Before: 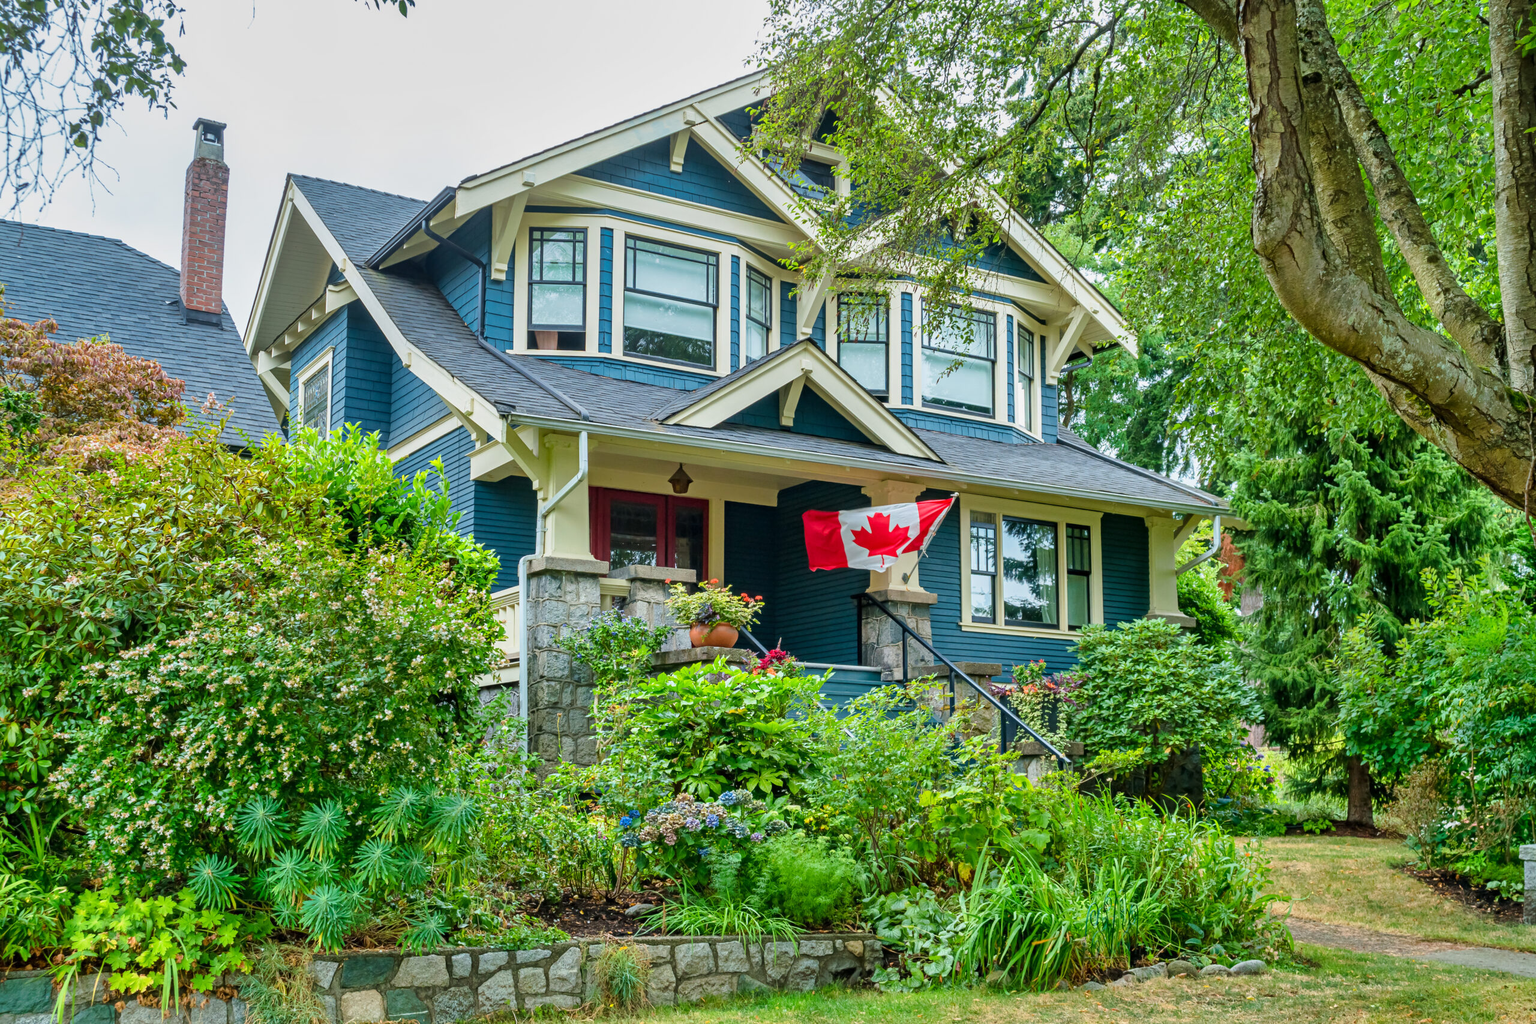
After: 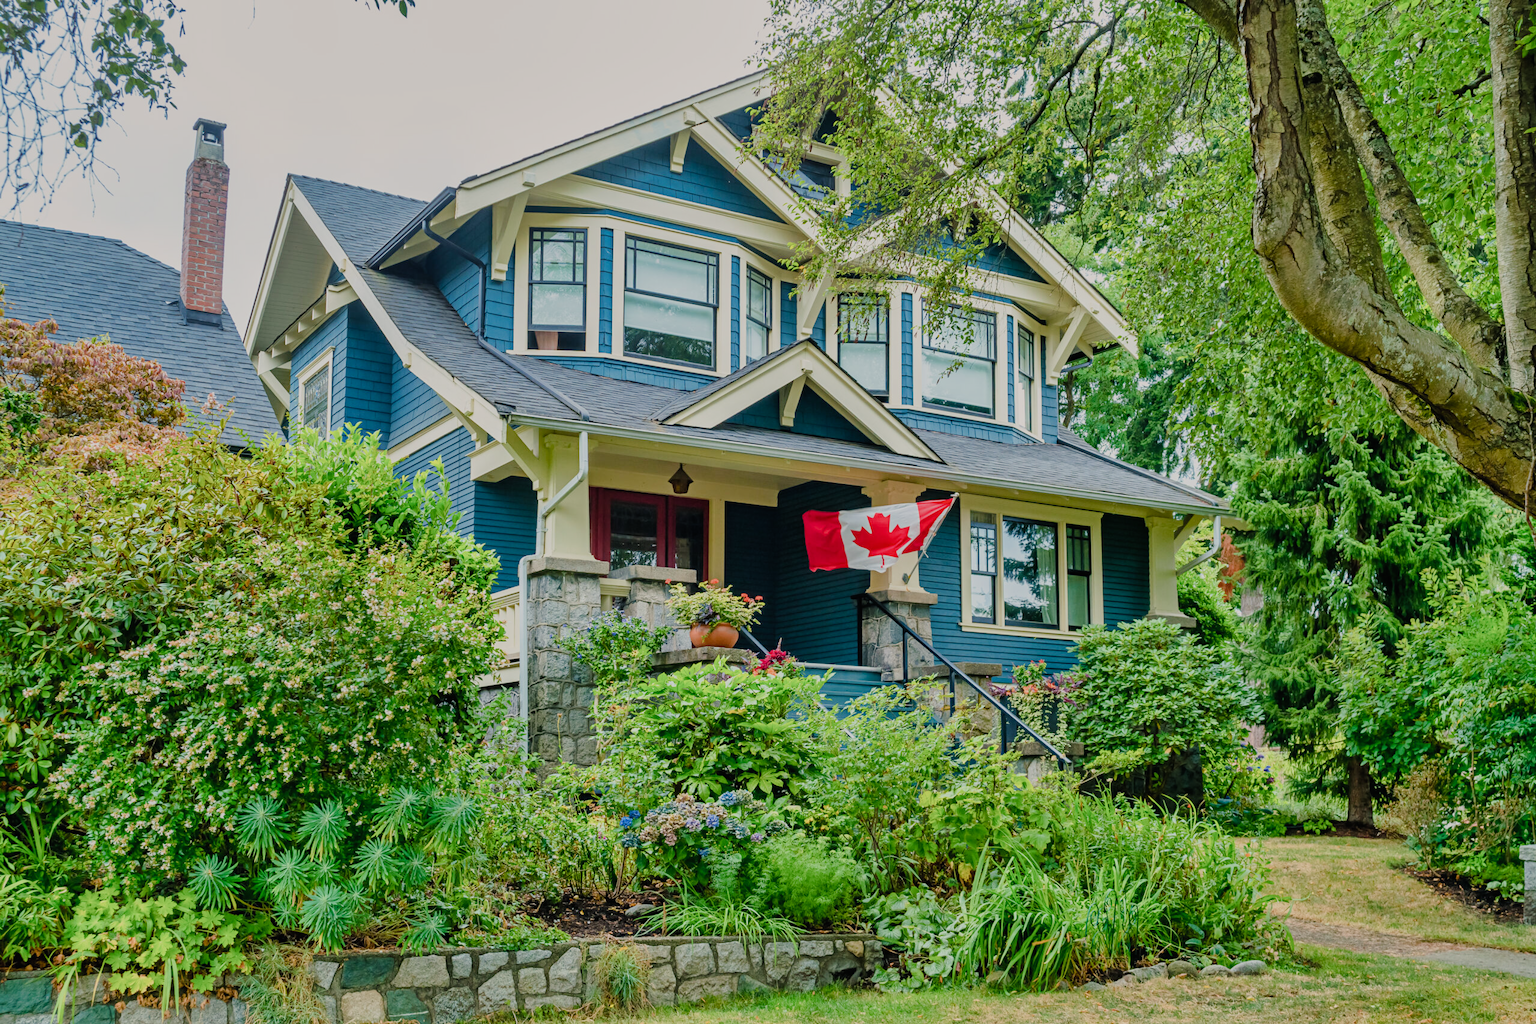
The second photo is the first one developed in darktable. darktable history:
color balance rgb: shadows lift › chroma 2%, shadows lift › hue 250°, power › hue 326.4°, highlights gain › chroma 2%, highlights gain › hue 64.8°, global offset › luminance 0.5%, global offset › hue 58.8°, perceptual saturation grading › highlights -25%, perceptual saturation grading › shadows 30%, global vibrance 15%
filmic rgb: black relative exposure -7.65 EV, white relative exposure 4.56 EV, hardness 3.61
